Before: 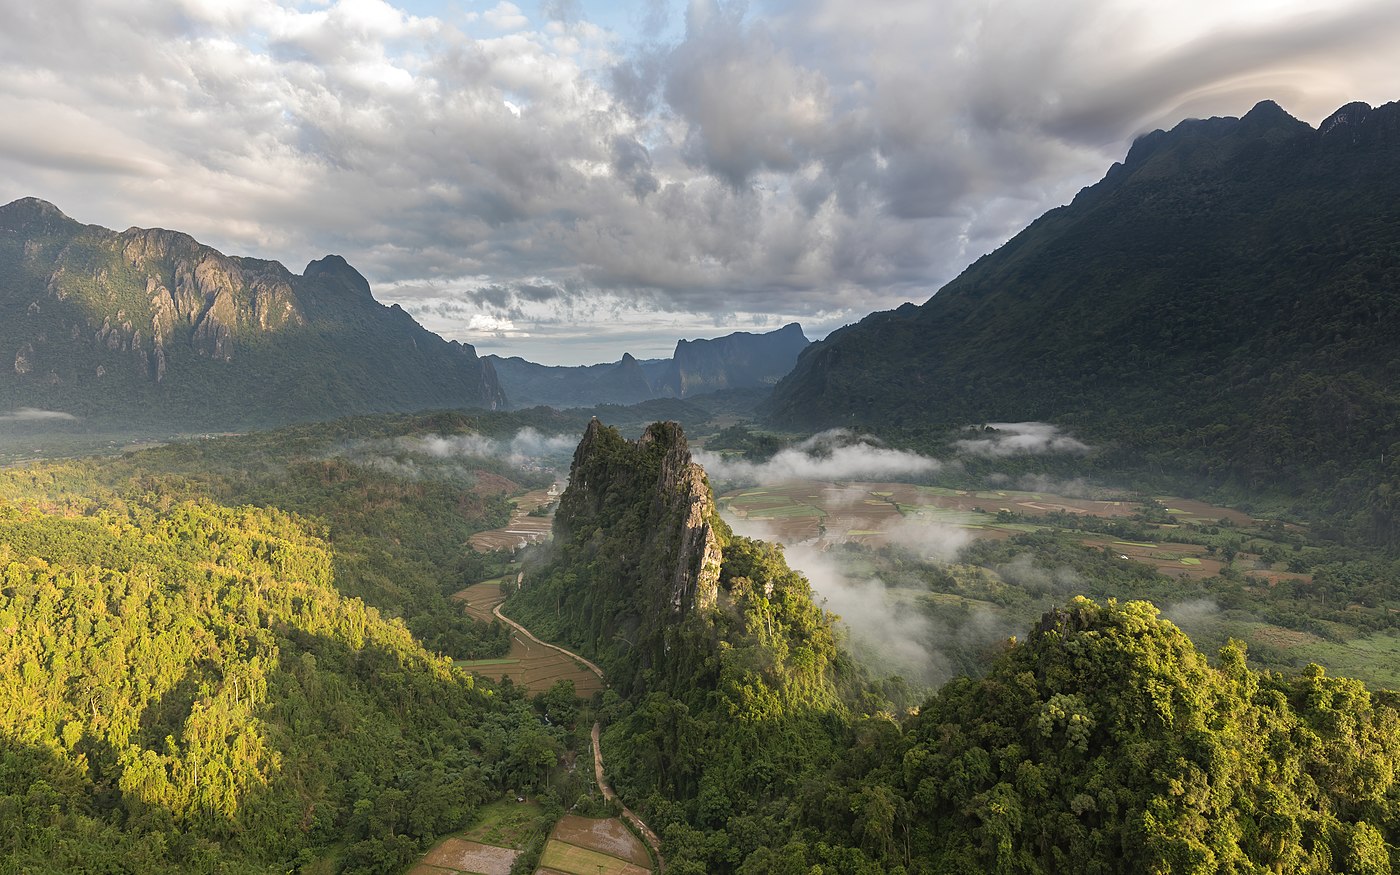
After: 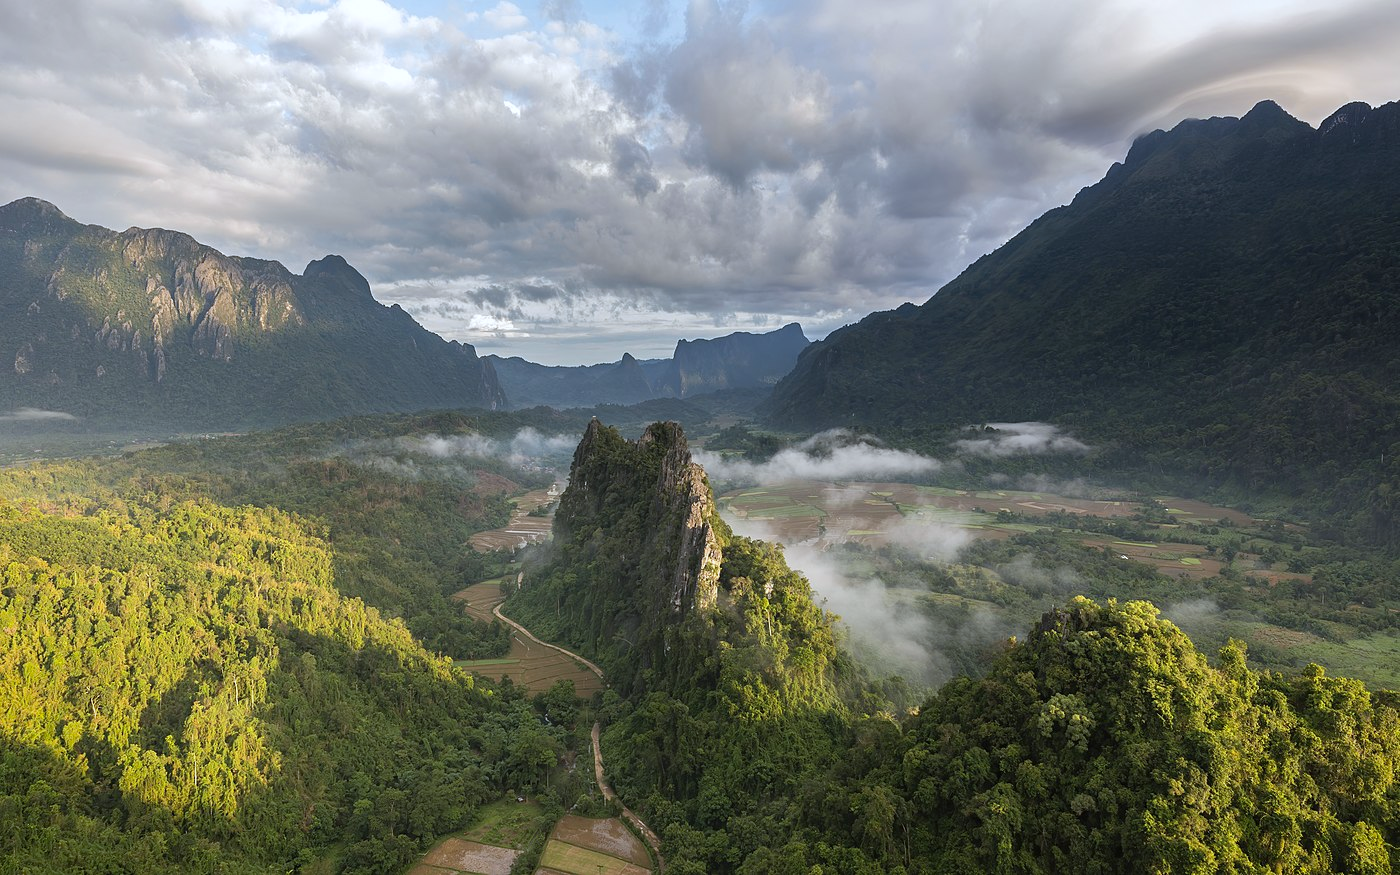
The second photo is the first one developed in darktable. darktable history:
vignetting: brightness -0.233, saturation 0.141
white balance: red 0.967, blue 1.049
